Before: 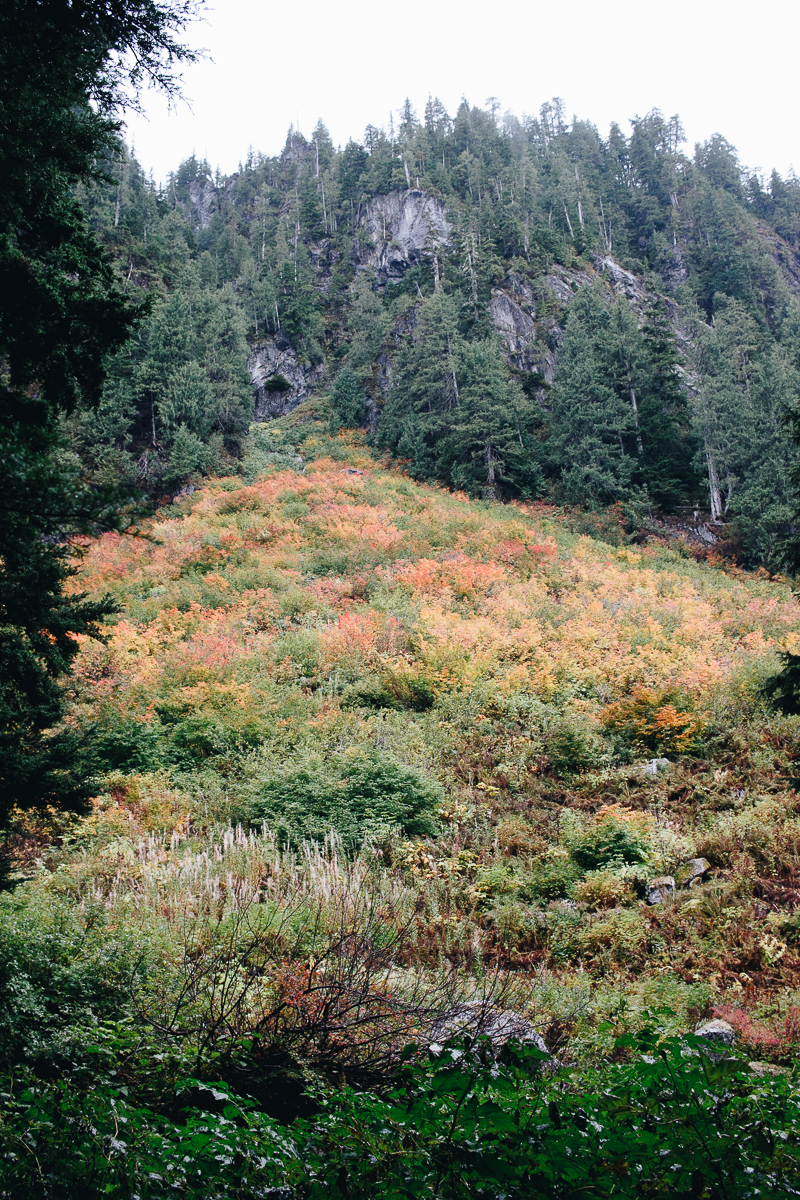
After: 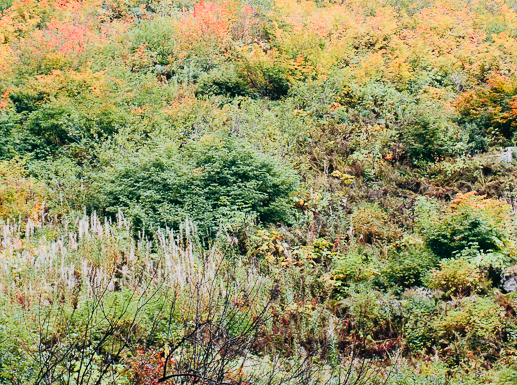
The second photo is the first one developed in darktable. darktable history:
crop: left 18.154%, top 51.049%, right 17.172%, bottom 16.844%
shadows and highlights: shadows 2.84, highlights -16.19, soften with gaussian
tone curve: curves: ch0 [(0, 0.005) (0.103, 0.097) (0.18, 0.207) (0.384, 0.465) (0.491, 0.585) (0.629, 0.726) (0.84, 0.866) (1, 0.947)]; ch1 [(0, 0) (0.172, 0.123) (0.324, 0.253) (0.396, 0.388) (0.478, 0.461) (0.499, 0.497) (0.532, 0.515) (0.57, 0.584) (0.635, 0.675) (0.805, 0.892) (1, 1)]; ch2 [(0, 0) (0.411, 0.424) (0.496, 0.501) (0.515, 0.507) (0.553, 0.562) (0.604, 0.642) (0.708, 0.768) (0.839, 0.916) (1, 1)], color space Lab, independent channels, preserve colors none
